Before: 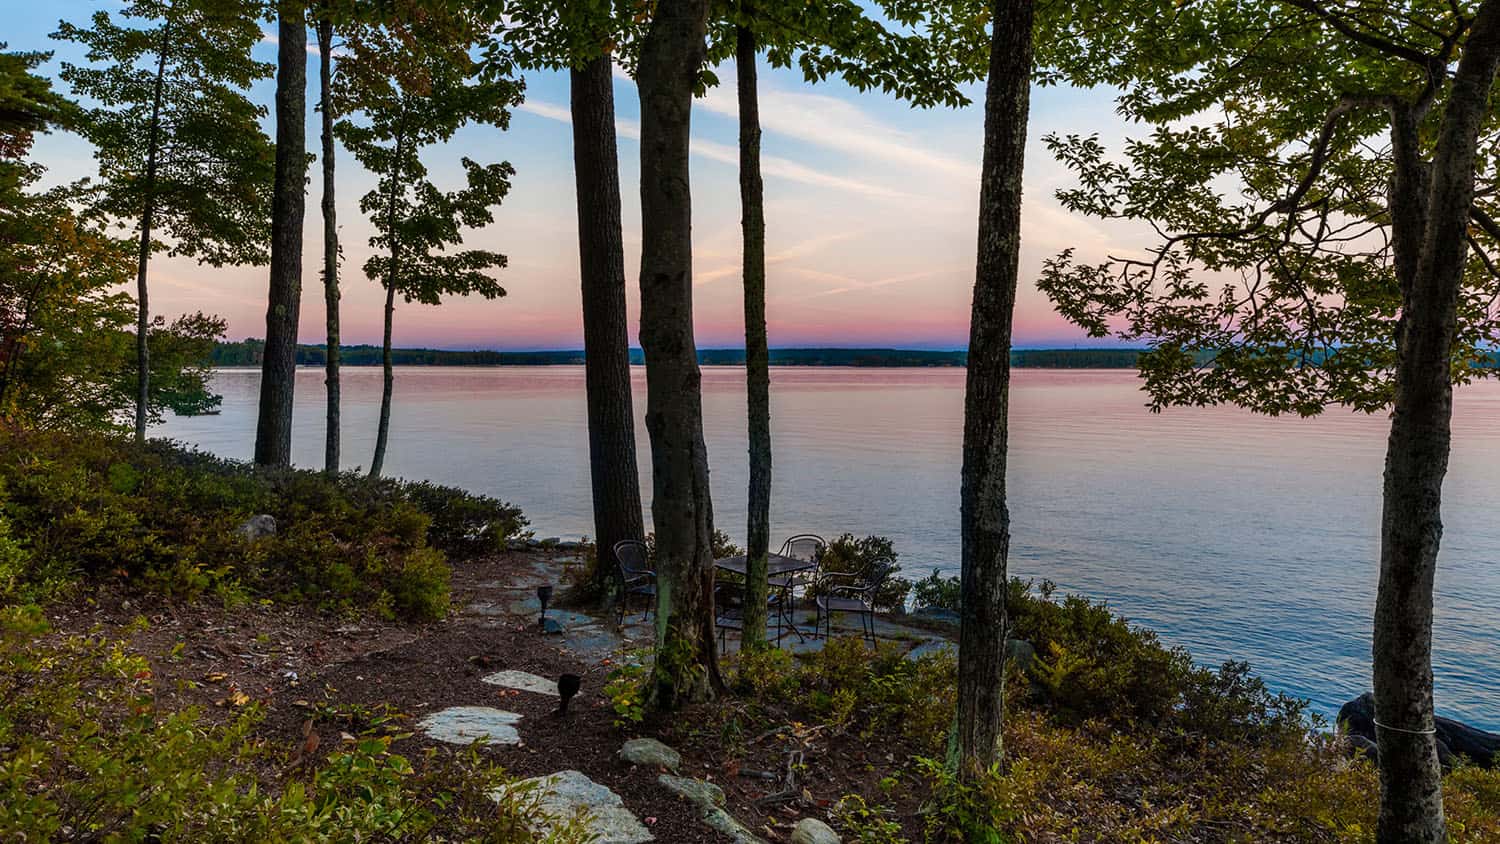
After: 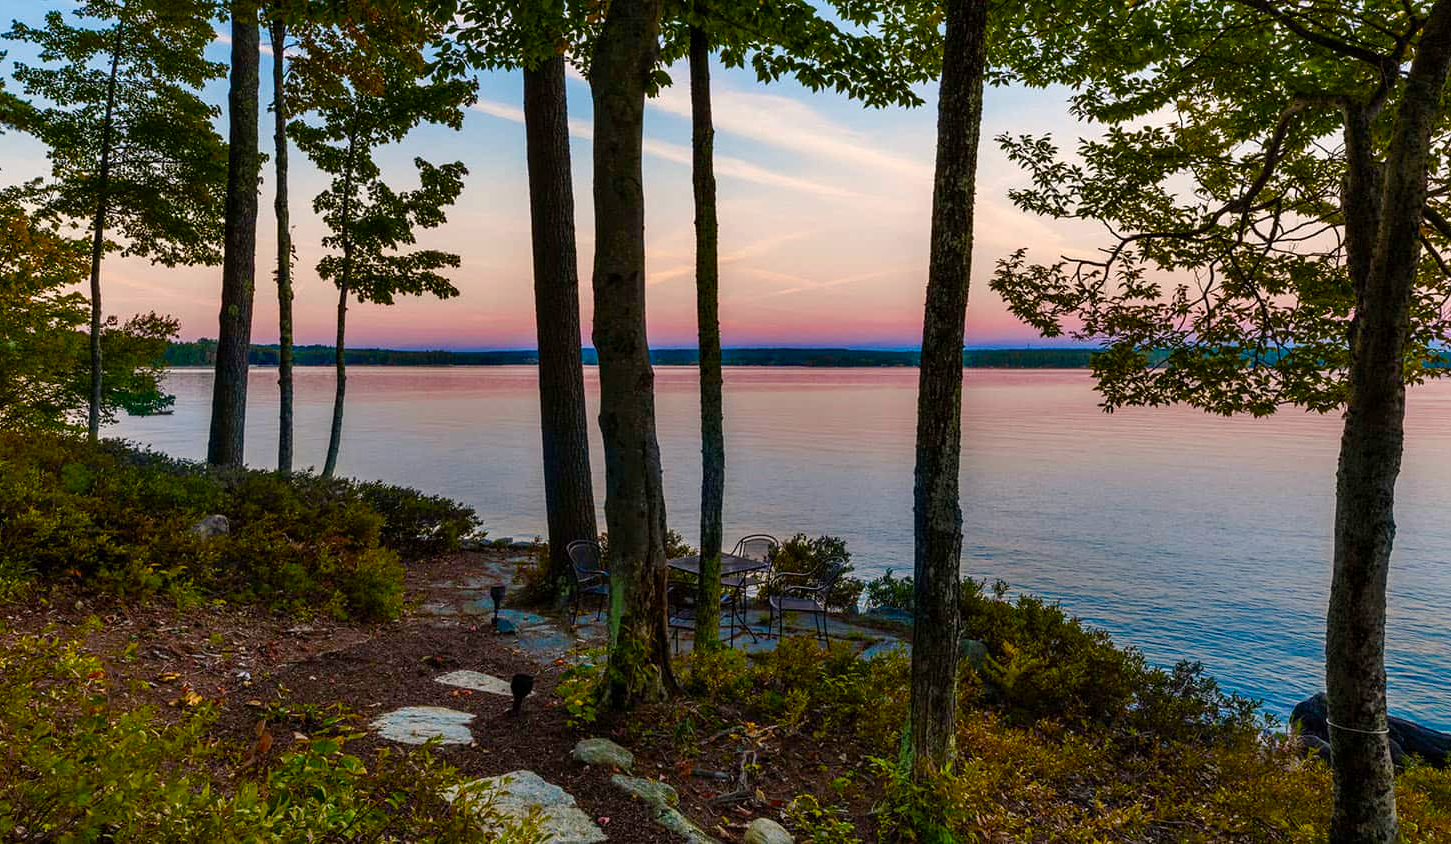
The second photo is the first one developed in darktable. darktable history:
tone equalizer: mask exposure compensation -0.497 EV
color balance rgb: shadows lift › chroma 0.864%, shadows lift › hue 111.02°, highlights gain › chroma 1.718%, highlights gain › hue 57.52°, perceptual saturation grading › global saturation 20%, perceptual saturation grading › highlights -25.634%, perceptual saturation grading › shadows 49.947%, global vibrance 20.69%
crop and rotate: left 3.246%
